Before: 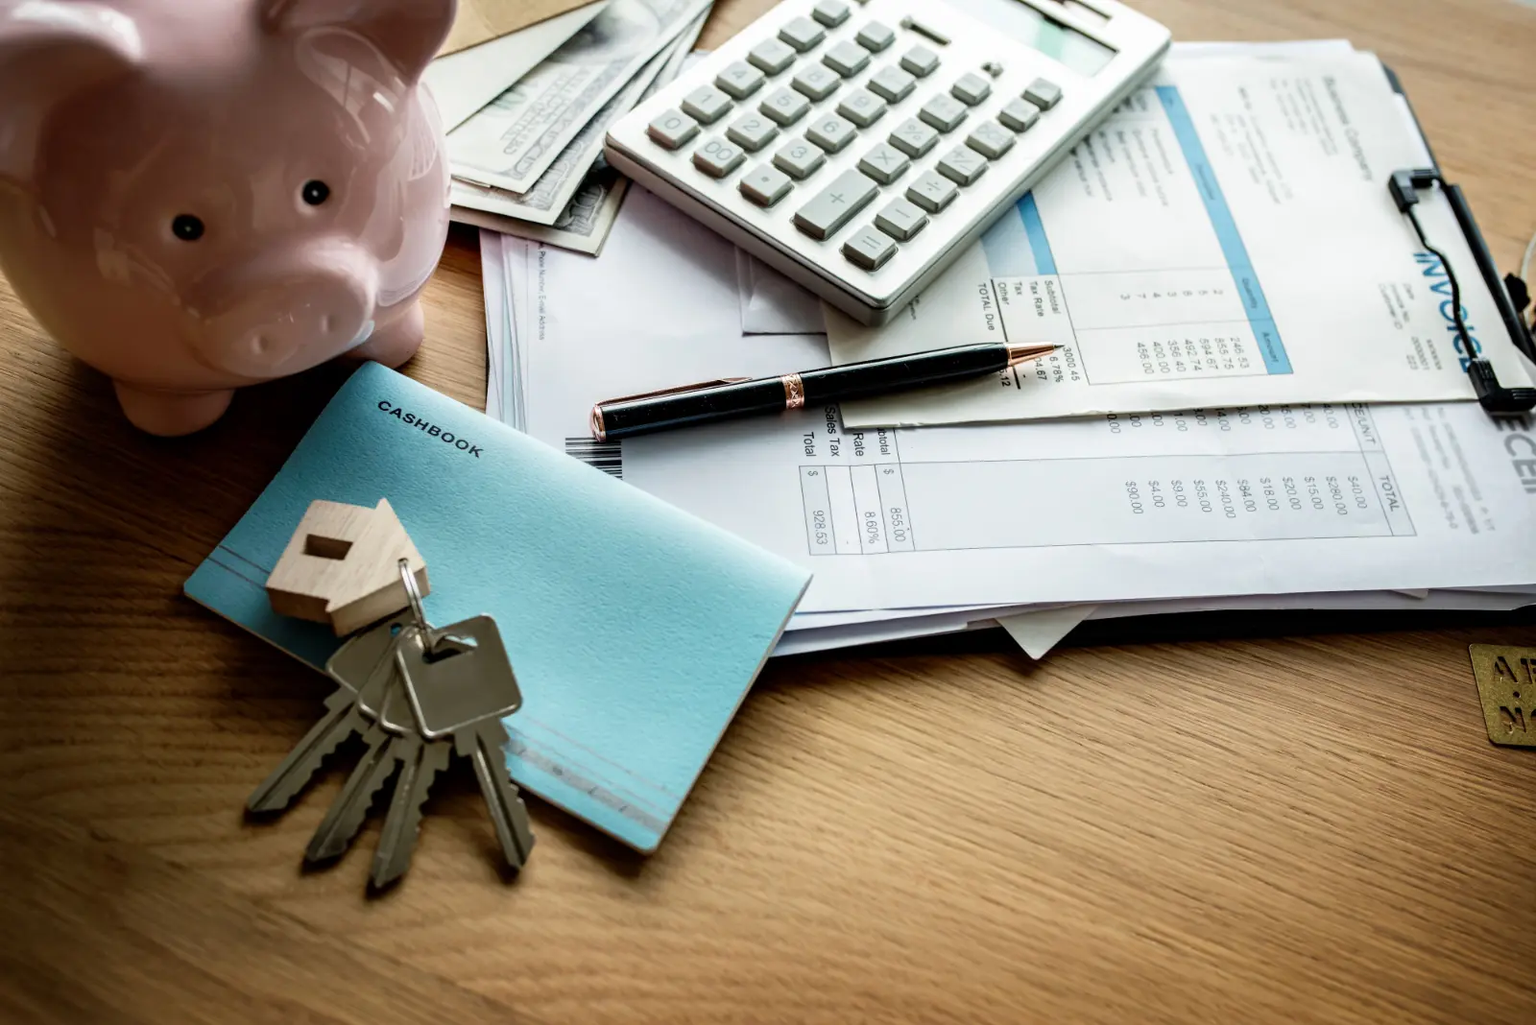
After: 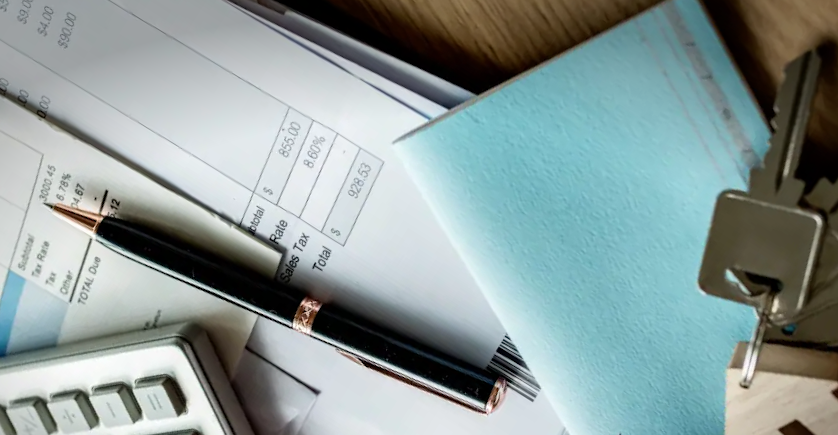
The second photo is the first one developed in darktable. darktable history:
crop and rotate: angle 147.39°, left 9.097%, top 15.649%, right 4.426%, bottom 17.011%
vignetting: fall-off start 86.11%, brightness -0.557, saturation 0, center (-0.025, 0.403), automatic ratio true
